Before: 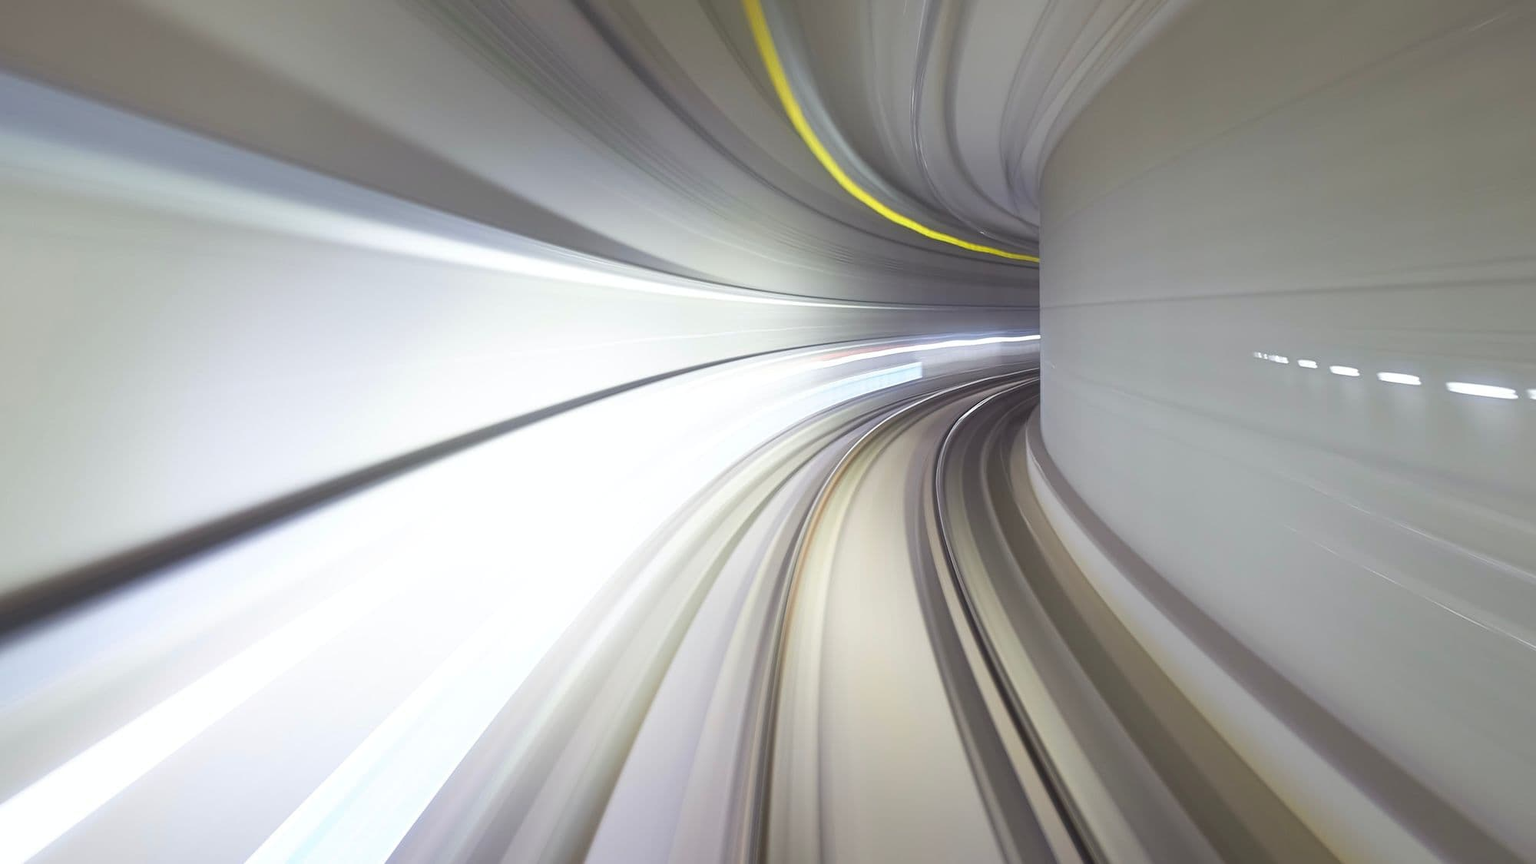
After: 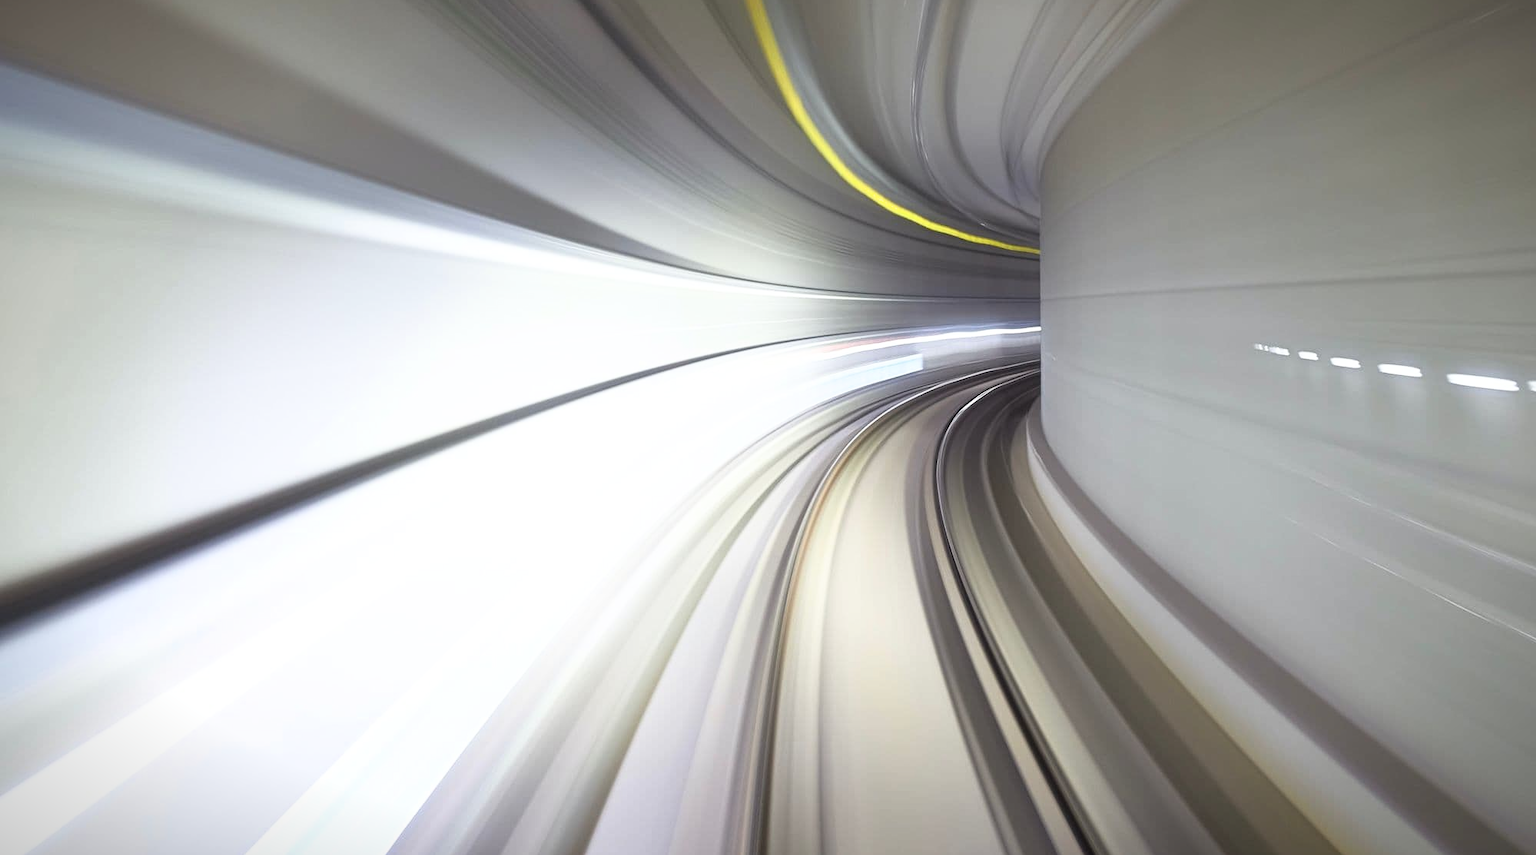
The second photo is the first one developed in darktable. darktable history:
filmic rgb: white relative exposure 2.45 EV, hardness 6.33
crop: top 1.049%, right 0.001%
vignetting: fall-off start 98.29%, fall-off radius 100%, brightness -1, saturation 0.5, width/height ratio 1.428
